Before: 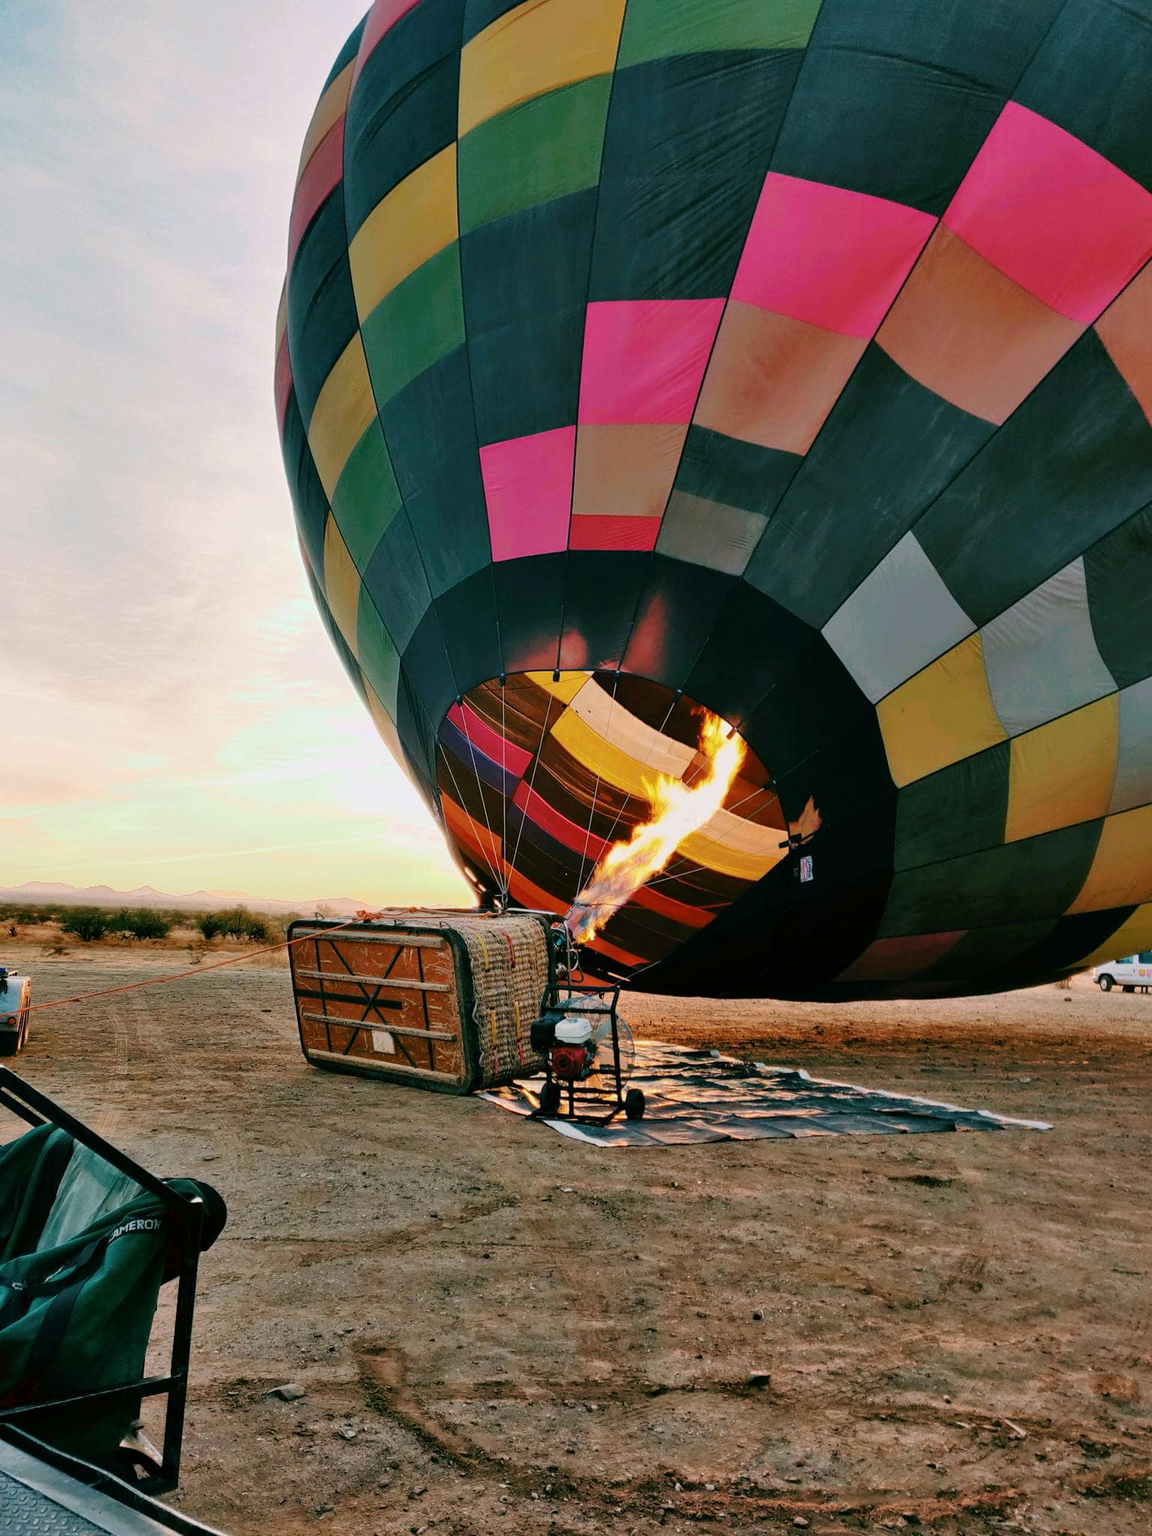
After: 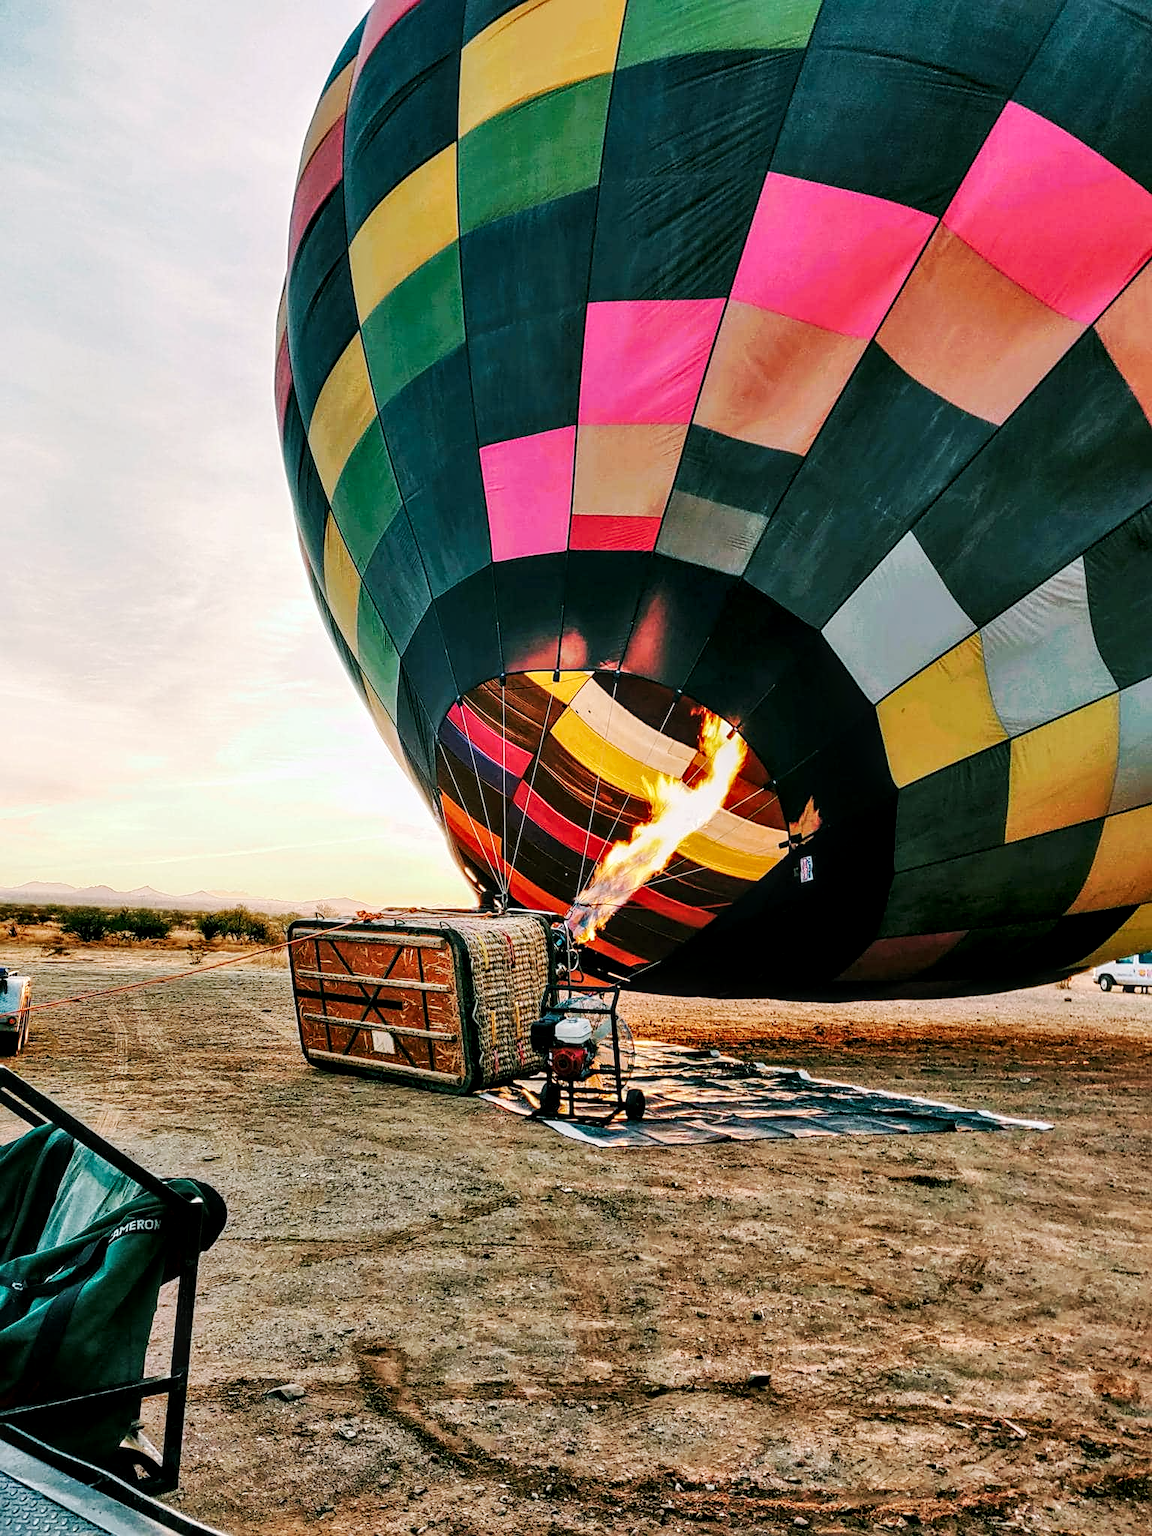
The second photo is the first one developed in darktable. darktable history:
sharpen: on, module defaults
local contrast: detail 150%
exposure: exposure 0.359 EV, compensate highlight preservation false
tone curve: curves: ch0 [(0, 0.02) (0.063, 0.058) (0.262, 0.243) (0.447, 0.468) (0.544, 0.596) (0.805, 0.823) (1, 0.952)]; ch1 [(0, 0) (0.339, 0.31) (0.417, 0.401) (0.452, 0.455) (0.482, 0.483) (0.502, 0.499) (0.517, 0.506) (0.55, 0.542) (0.588, 0.604) (0.729, 0.782) (1, 1)]; ch2 [(0, 0) (0.346, 0.34) (0.431, 0.45) (0.485, 0.487) (0.5, 0.496) (0.527, 0.526) (0.56, 0.574) (0.613, 0.642) (0.679, 0.703) (1, 1)], preserve colors none
